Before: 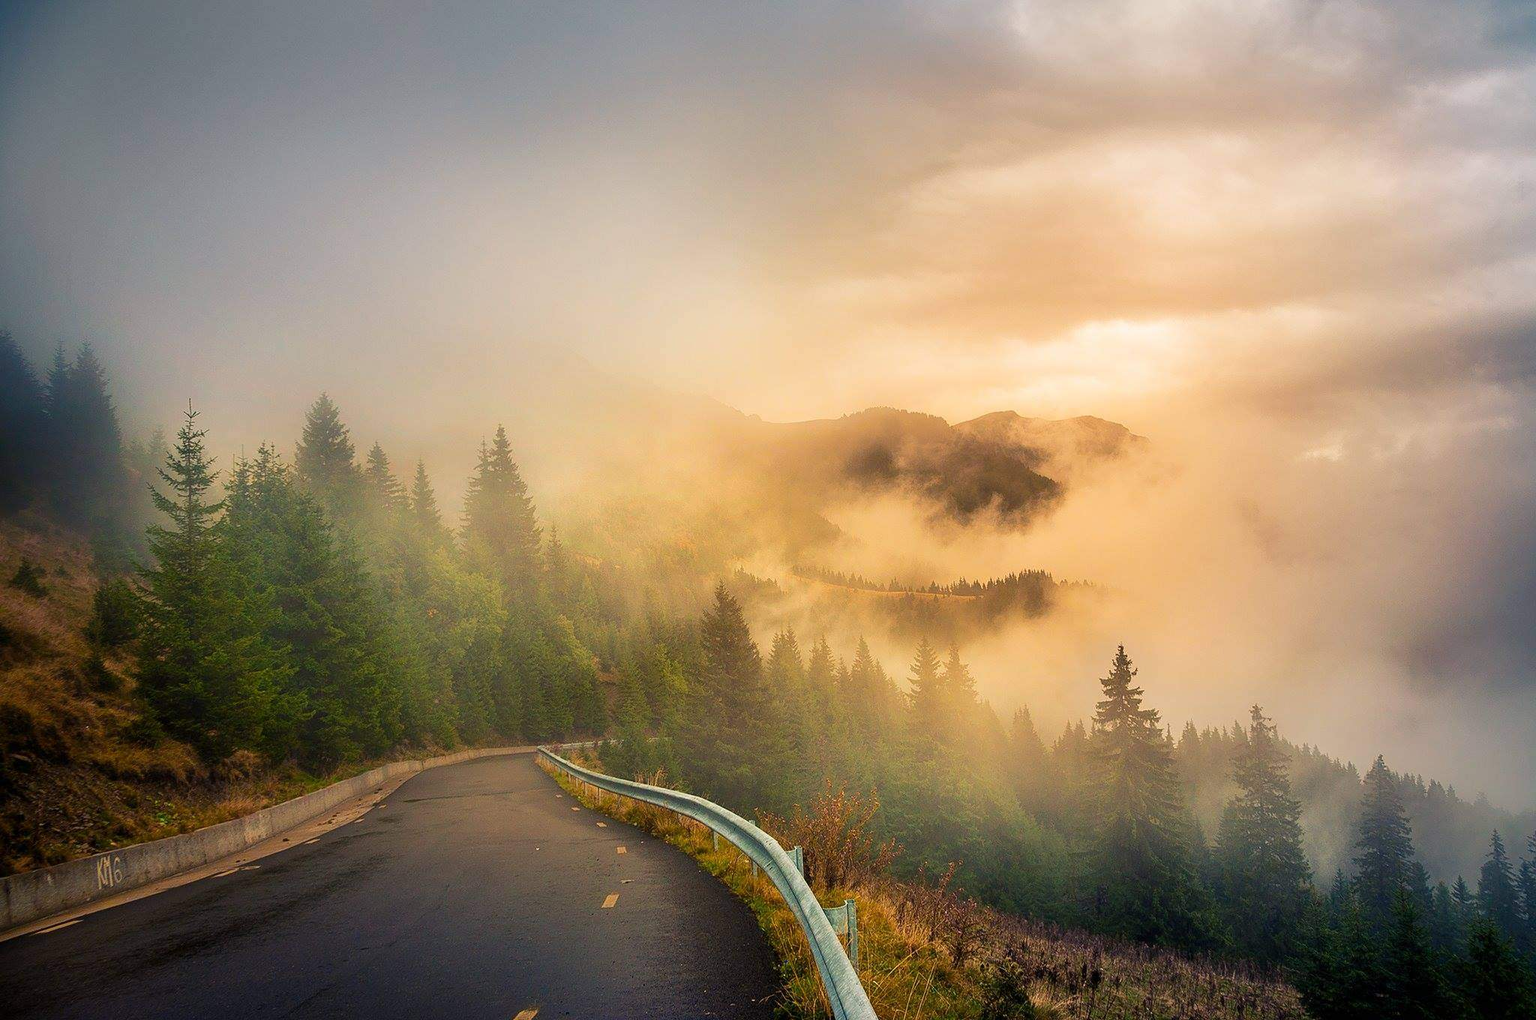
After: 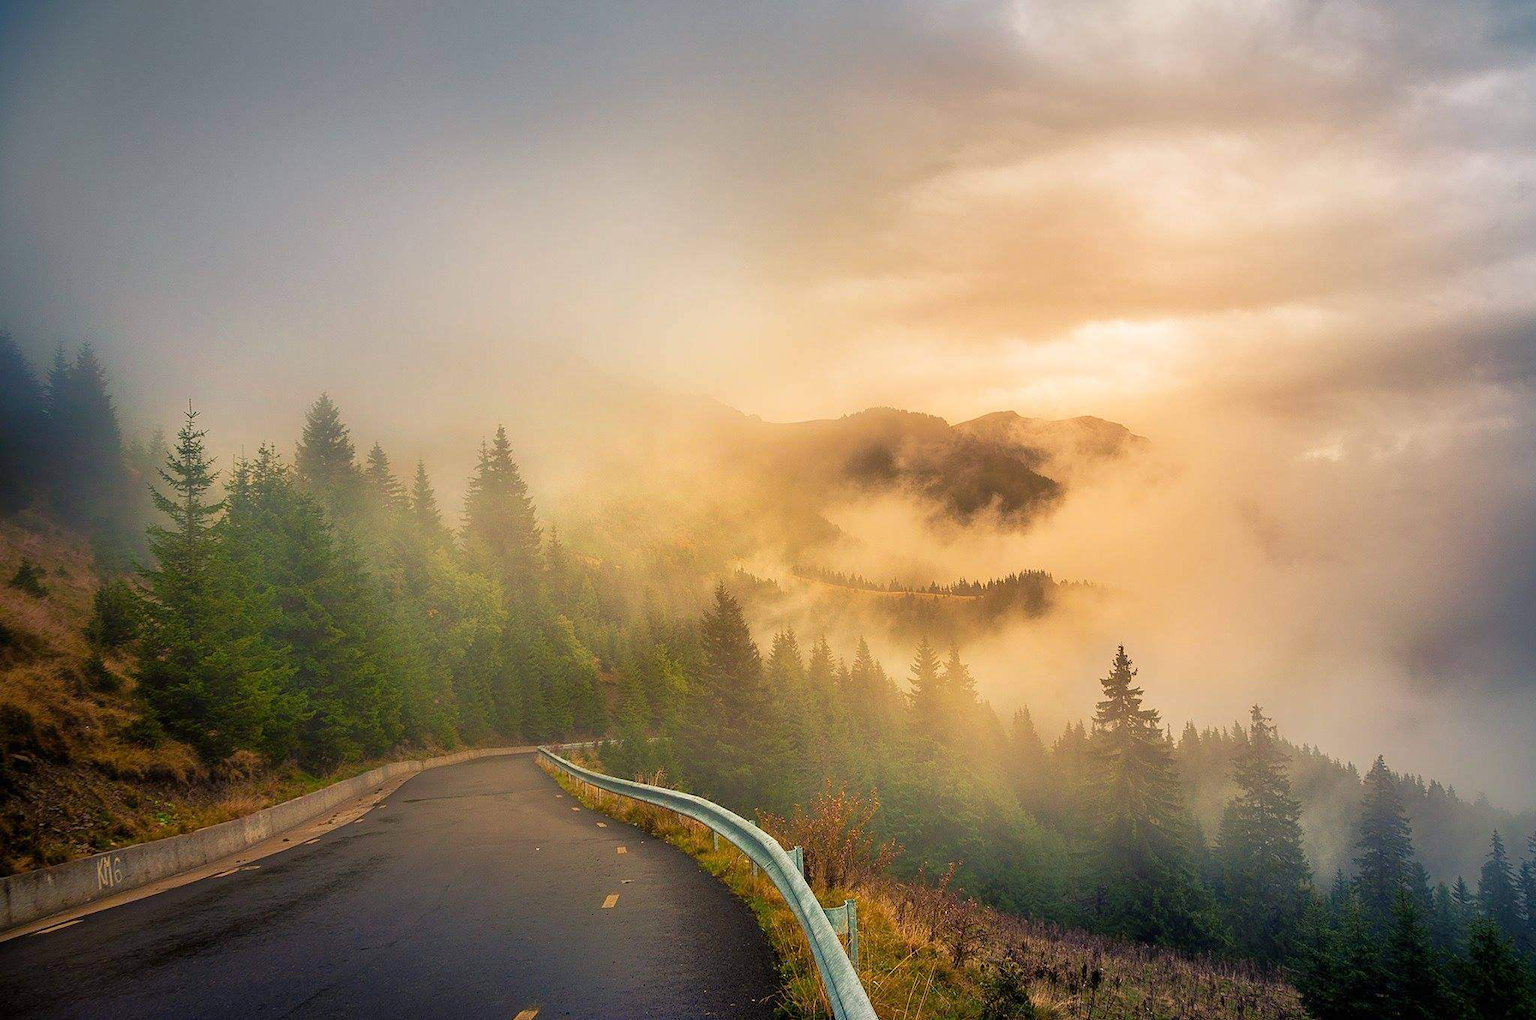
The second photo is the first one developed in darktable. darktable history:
rgb curve: curves: ch0 [(0, 0) (0.053, 0.068) (0.122, 0.128) (1, 1)]
